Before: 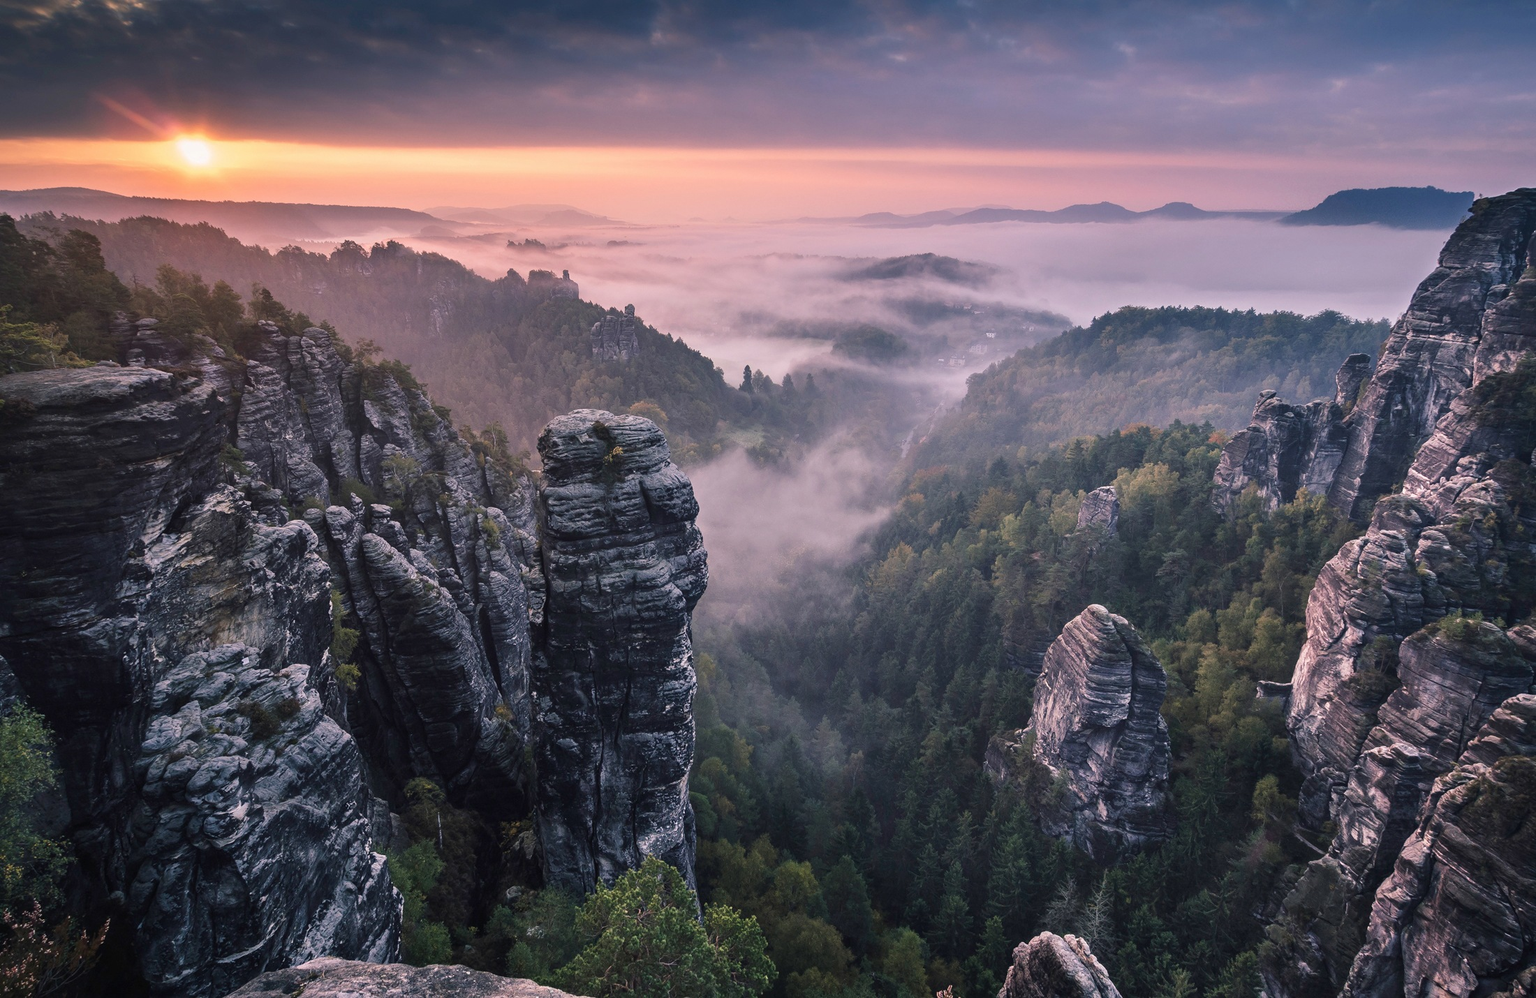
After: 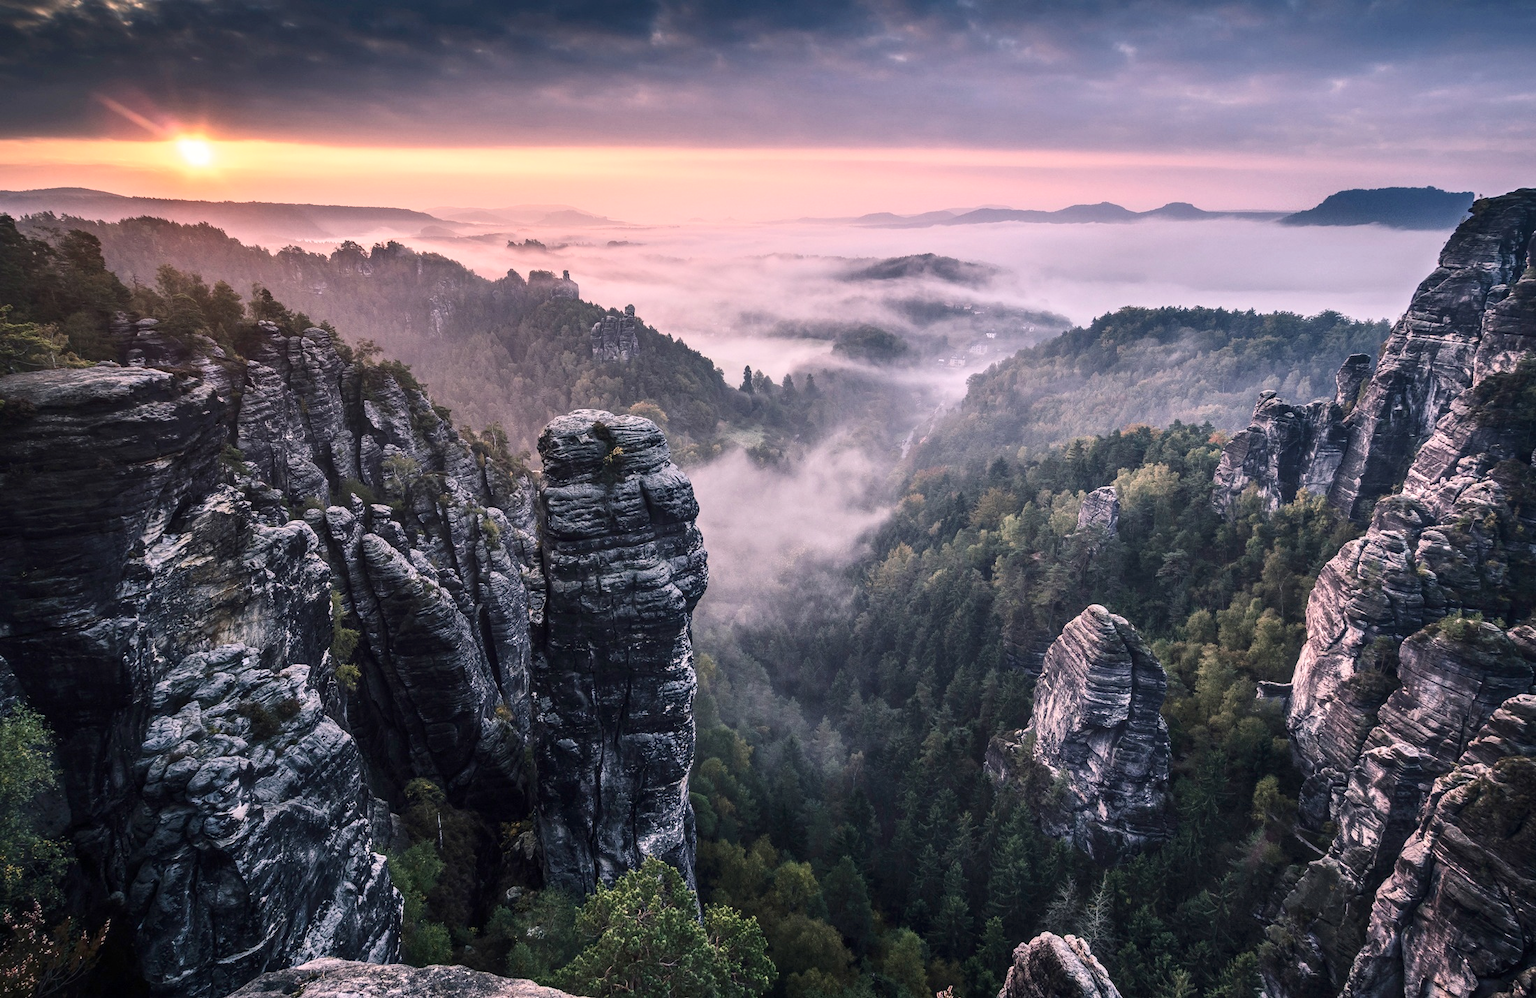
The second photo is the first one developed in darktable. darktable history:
local contrast: on, module defaults
contrast brightness saturation: contrast 0.238, brightness 0.091
